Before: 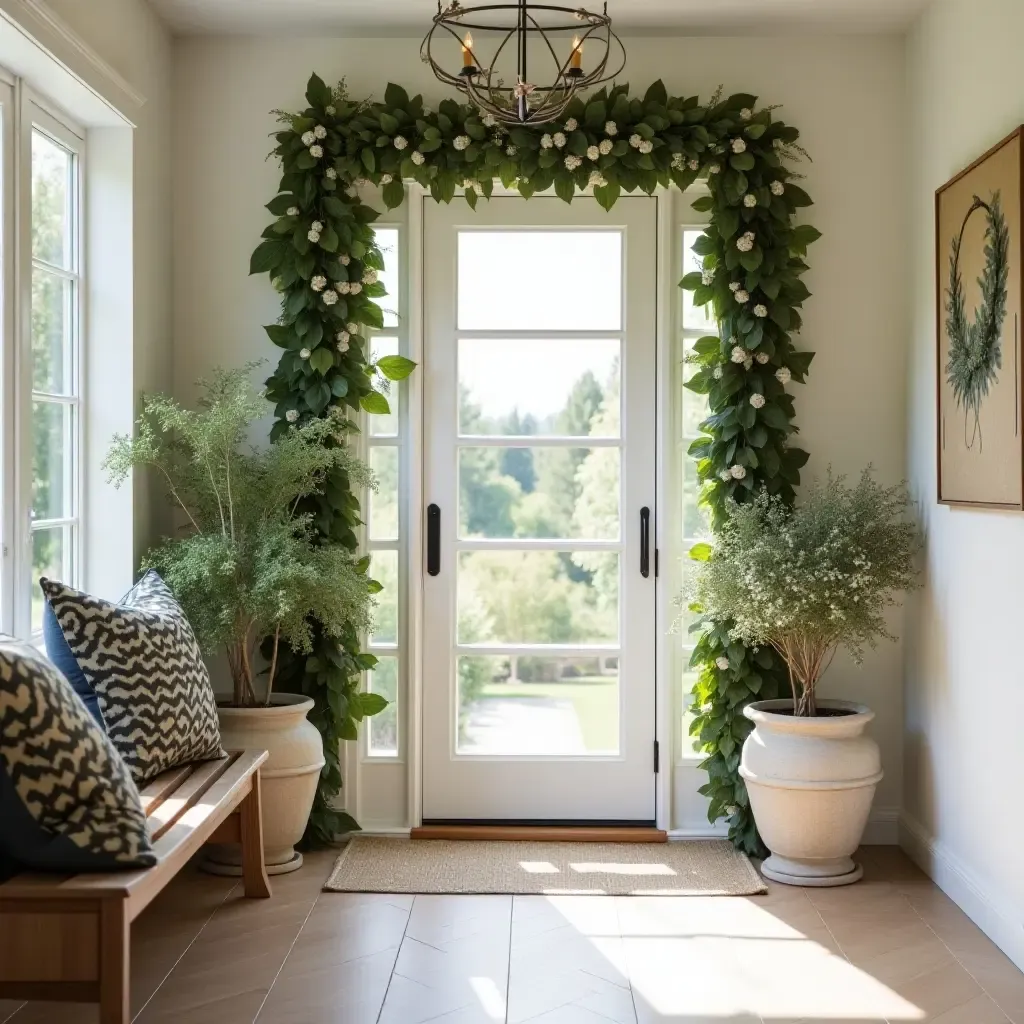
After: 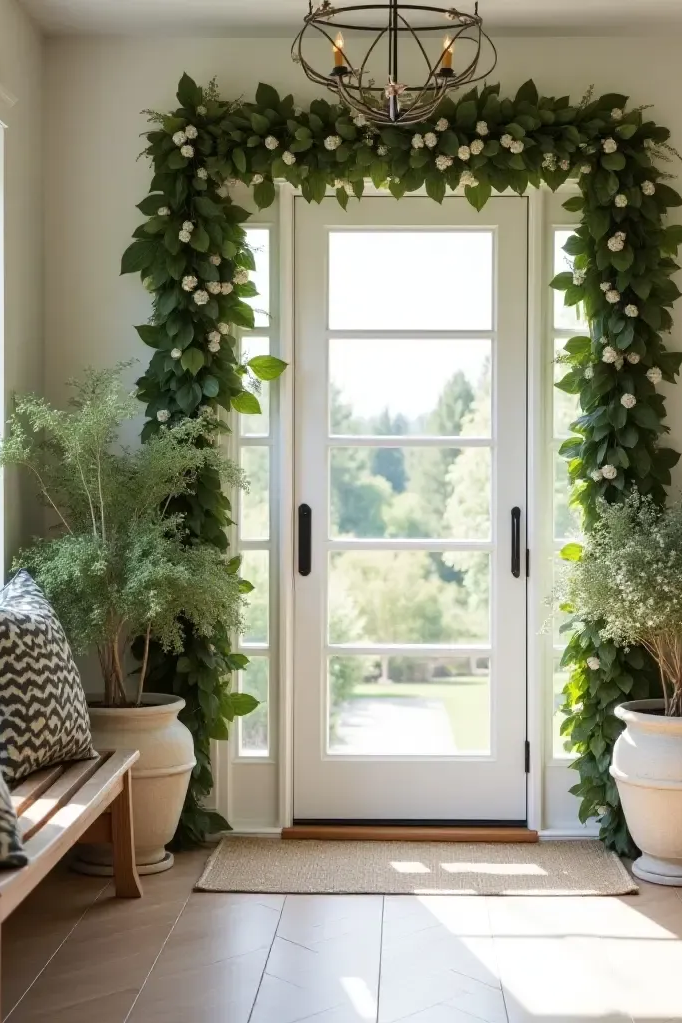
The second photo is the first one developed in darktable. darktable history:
exposure: exposure 0.014 EV, compensate highlight preservation false
crop and rotate: left 12.648%, right 20.685%
